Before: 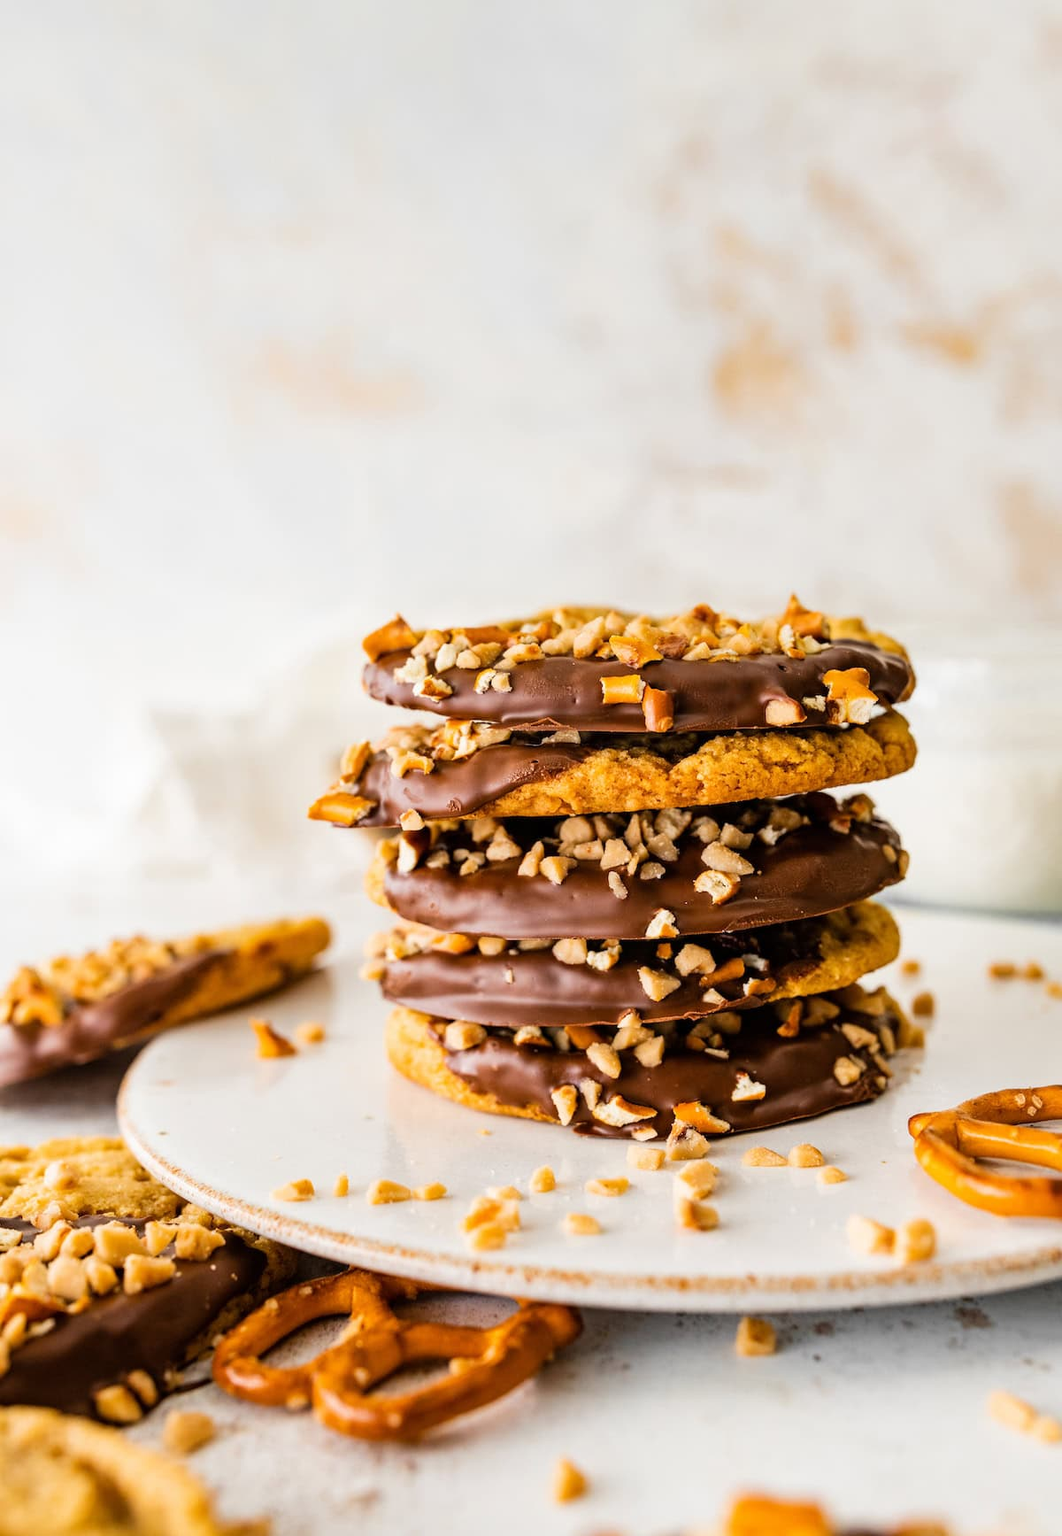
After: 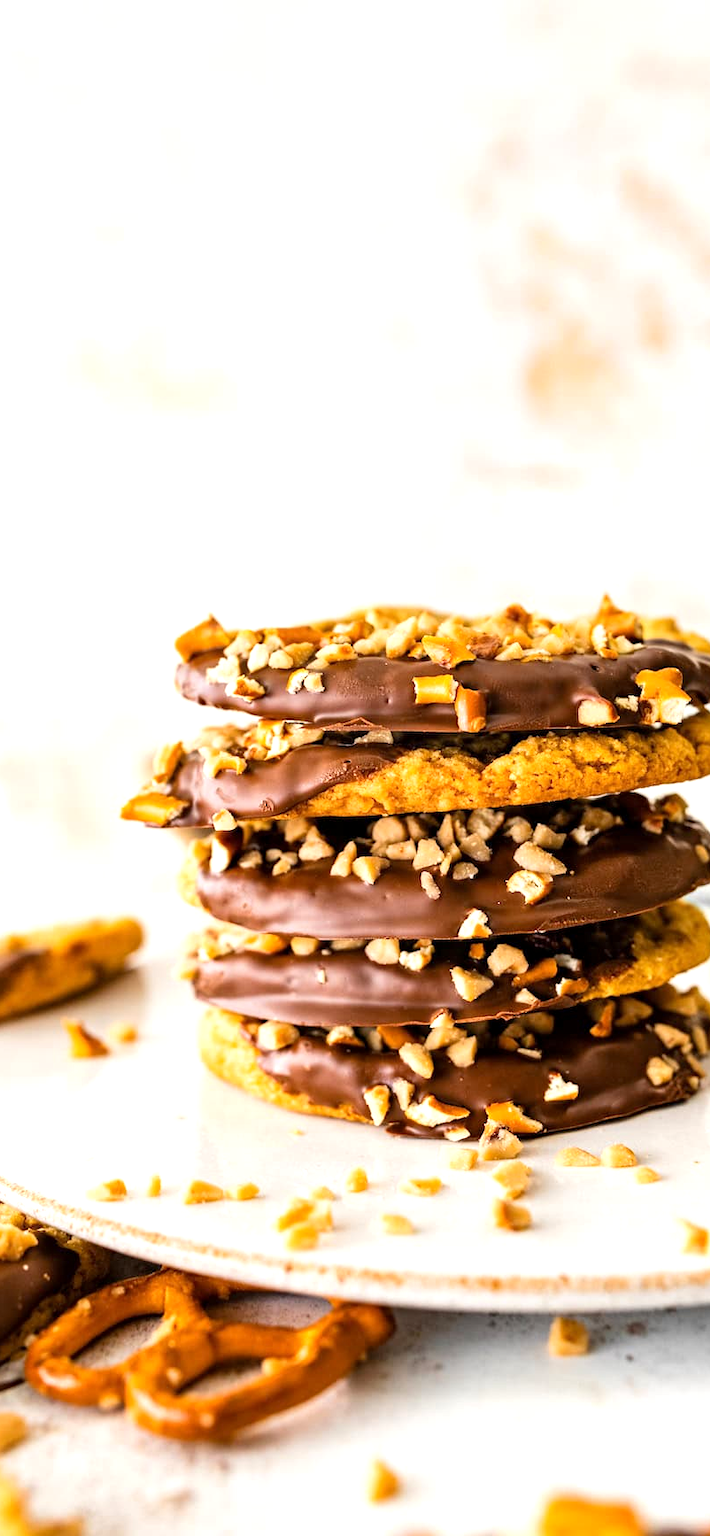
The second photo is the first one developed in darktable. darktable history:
crop and rotate: left 17.708%, right 15.309%
exposure: black level correction 0.001, exposure 0.498 EV, compensate highlight preservation false
